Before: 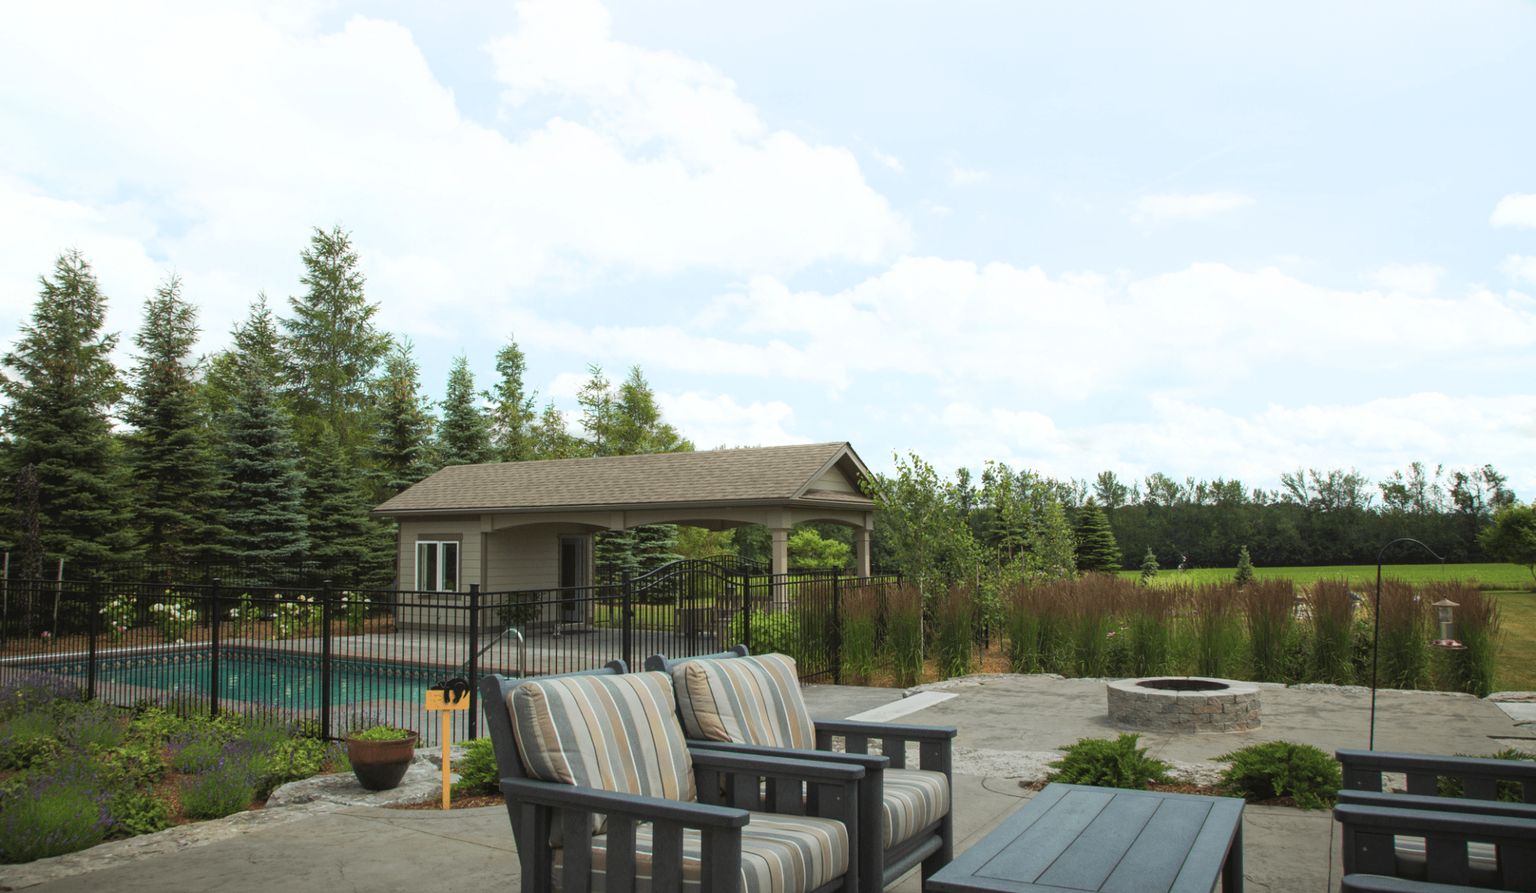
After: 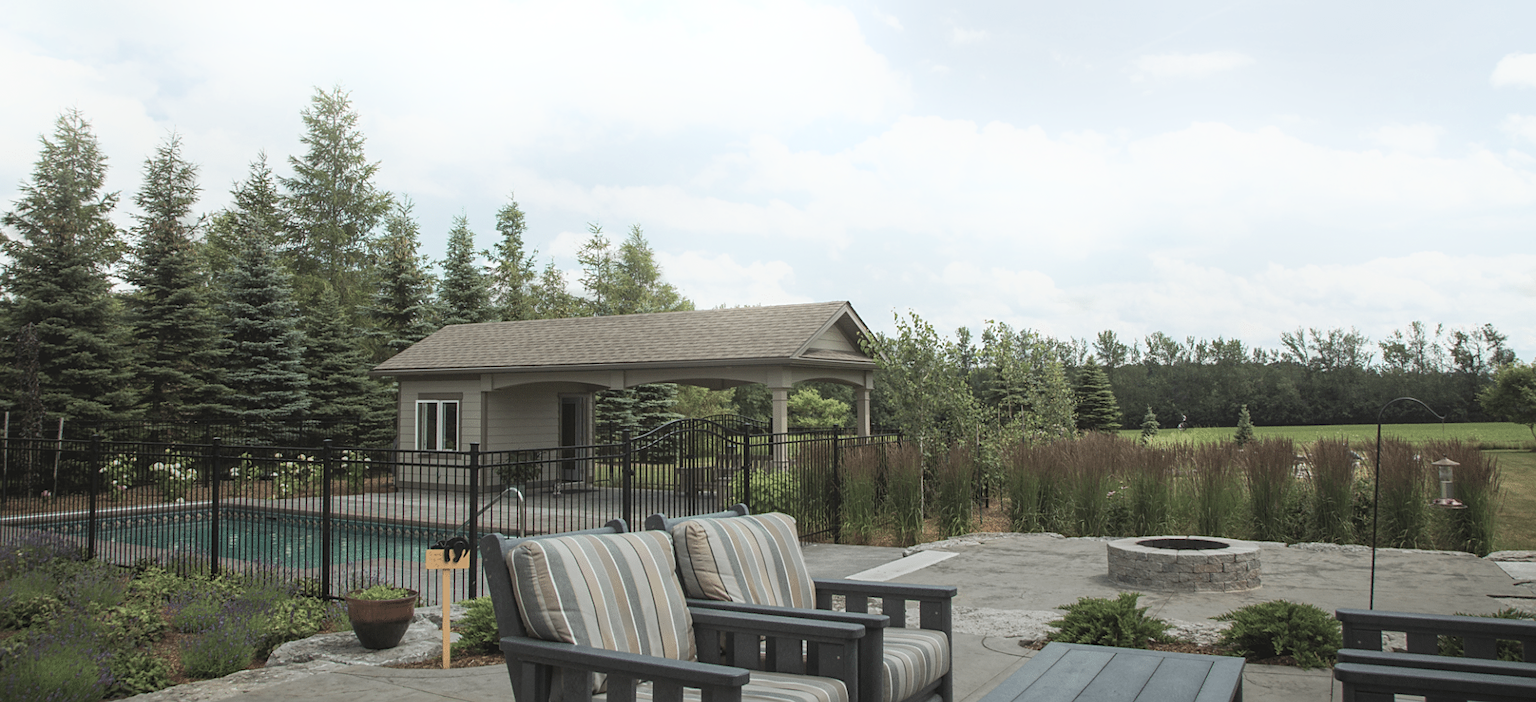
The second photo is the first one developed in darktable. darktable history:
exposure: compensate highlight preservation false
bloom: size 13.65%, threshold 98.39%, strength 4.82%
local contrast: detail 110%
sharpen: radius 1.864, amount 0.398, threshold 1.271
crop and rotate: top 15.774%, bottom 5.506%
contrast brightness saturation: contrast -0.05, saturation -0.41
